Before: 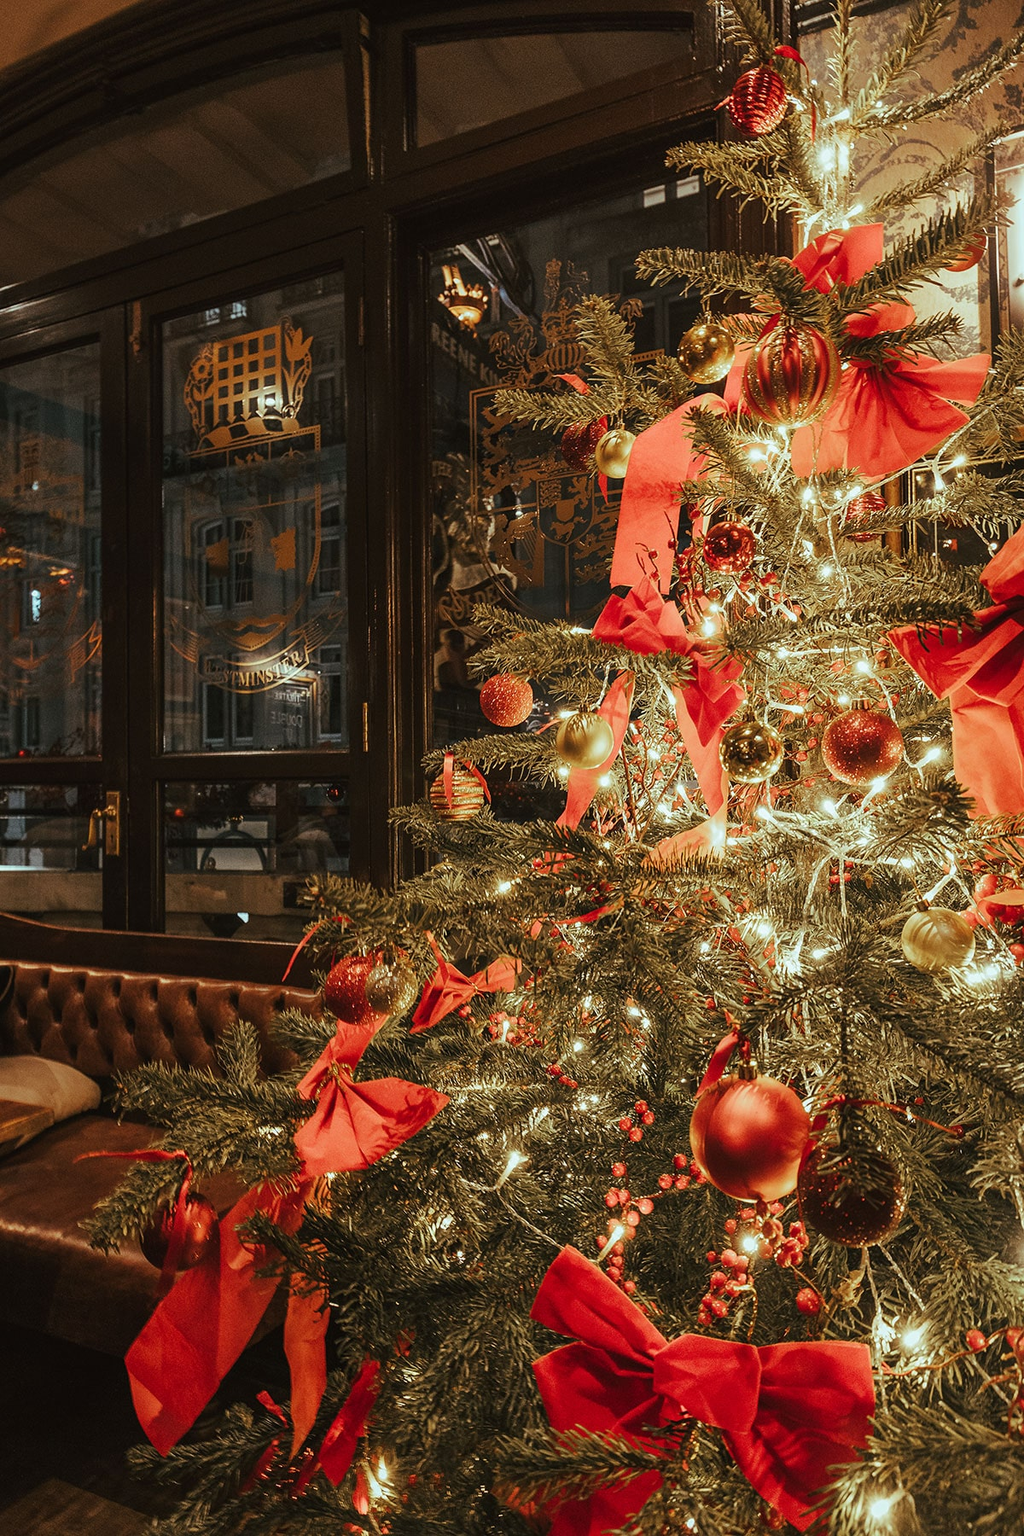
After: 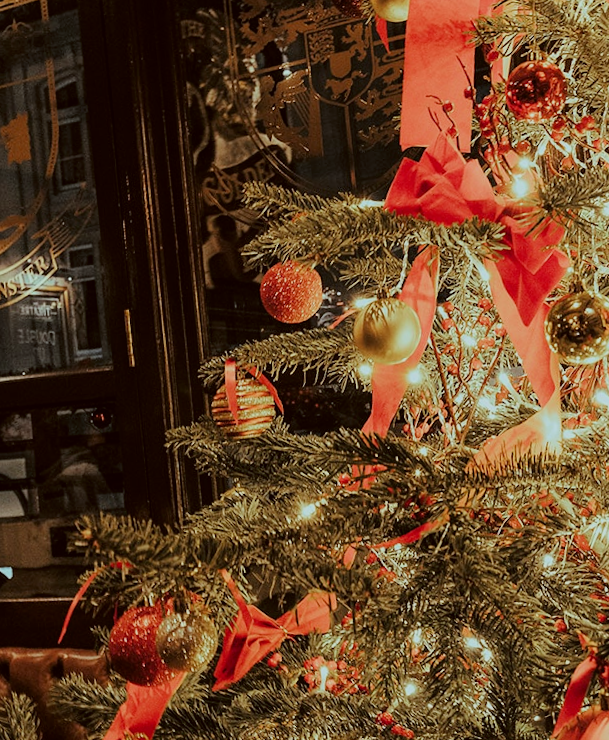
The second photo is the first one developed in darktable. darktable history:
crop: left 25%, top 25%, right 25%, bottom 25%
filmic rgb: black relative exposure -7.65 EV, white relative exposure 4.56 EV, hardness 3.61, color science v6 (2022)
color correction: highlights a* -4.98, highlights b* -3.76, shadows a* 3.83, shadows b* 4.08
rotate and perspective: rotation -5°, crop left 0.05, crop right 0.952, crop top 0.11, crop bottom 0.89
